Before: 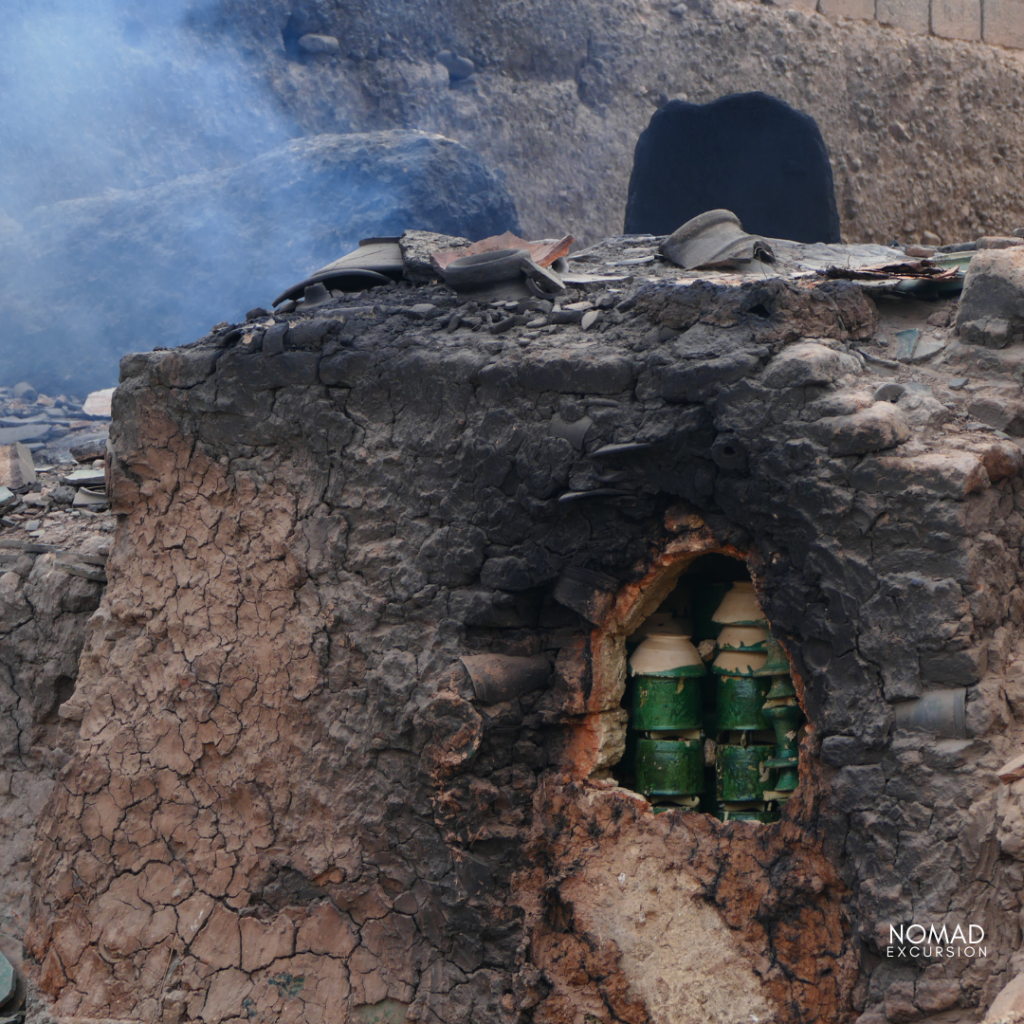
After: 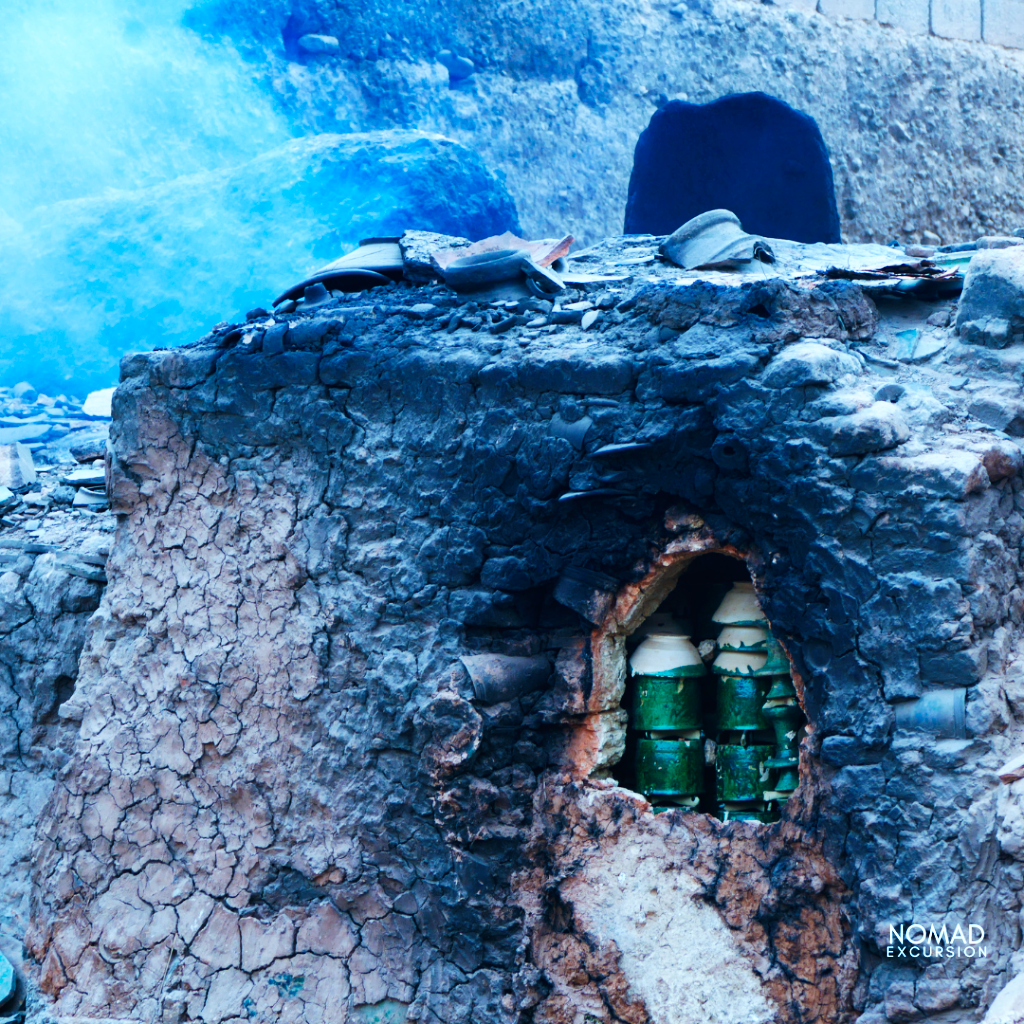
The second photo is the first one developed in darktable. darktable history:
color calibration: illuminant custom, x 0.432, y 0.395, temperature 3098 K
base curve: curves: ch0 [(0, 0) (0.007, 0.004) (0.027, 0.03) (0.046, 0.07) (0.207, 0.54) (0.442, 0.872) (0.673, 0.972) (1, 1)], preserve colors none
